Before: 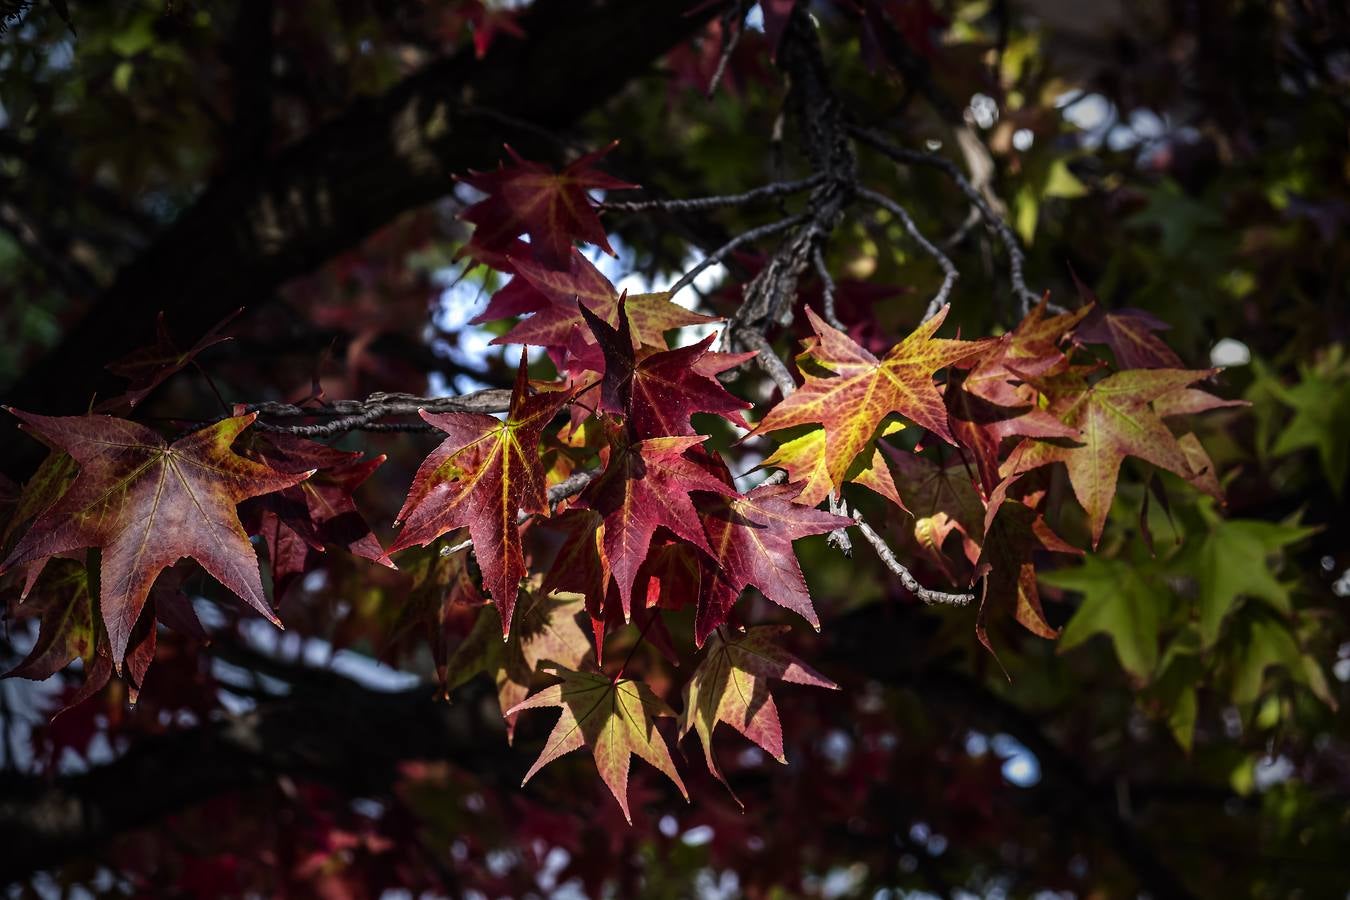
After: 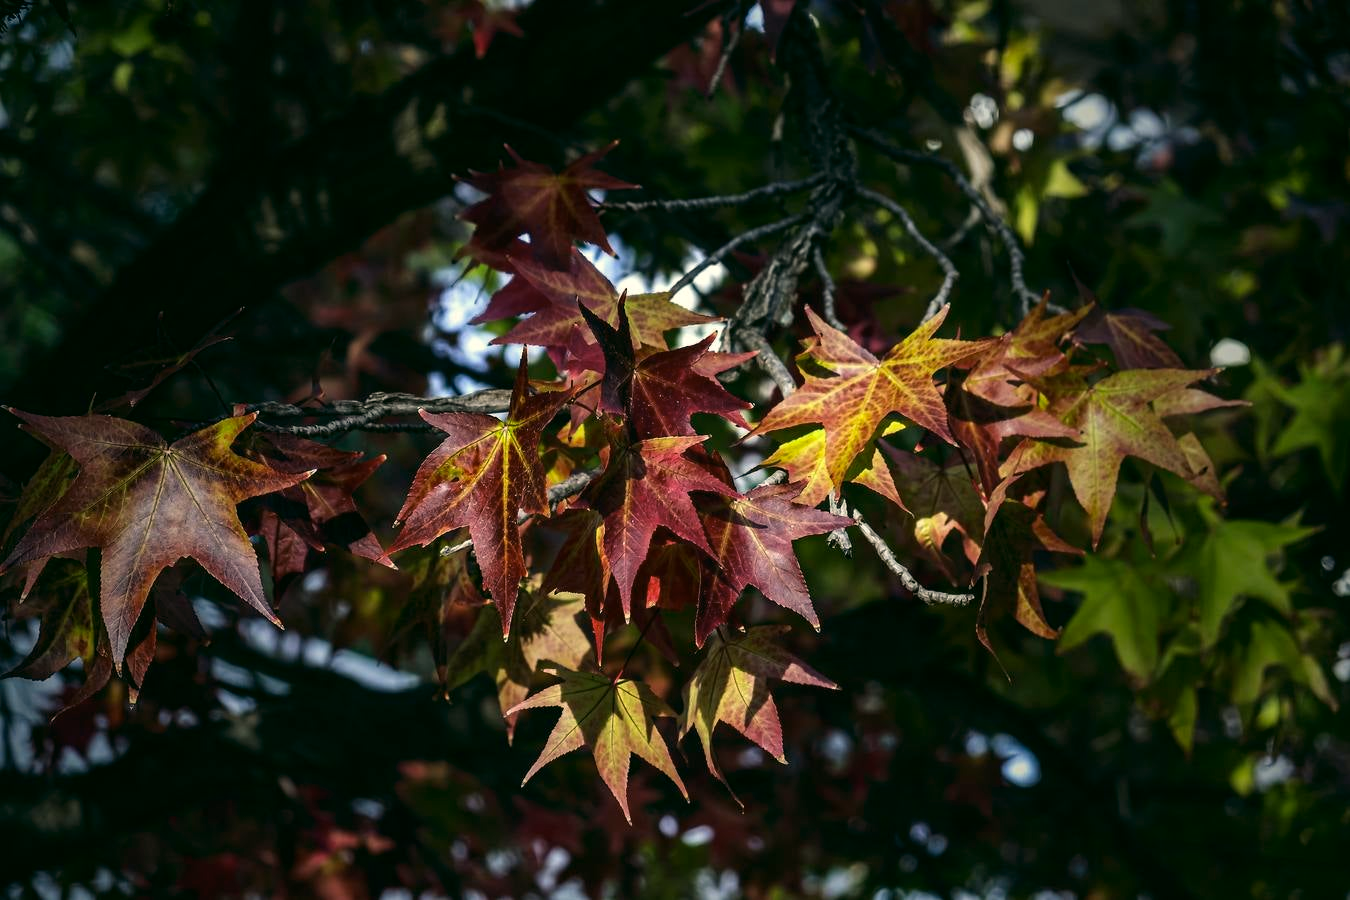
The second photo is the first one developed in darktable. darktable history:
color correction: highlights a* -0.482, highlights b* 9.48, shadows a* -9.48, shadows b* 0.803
white balance: emerald 1
